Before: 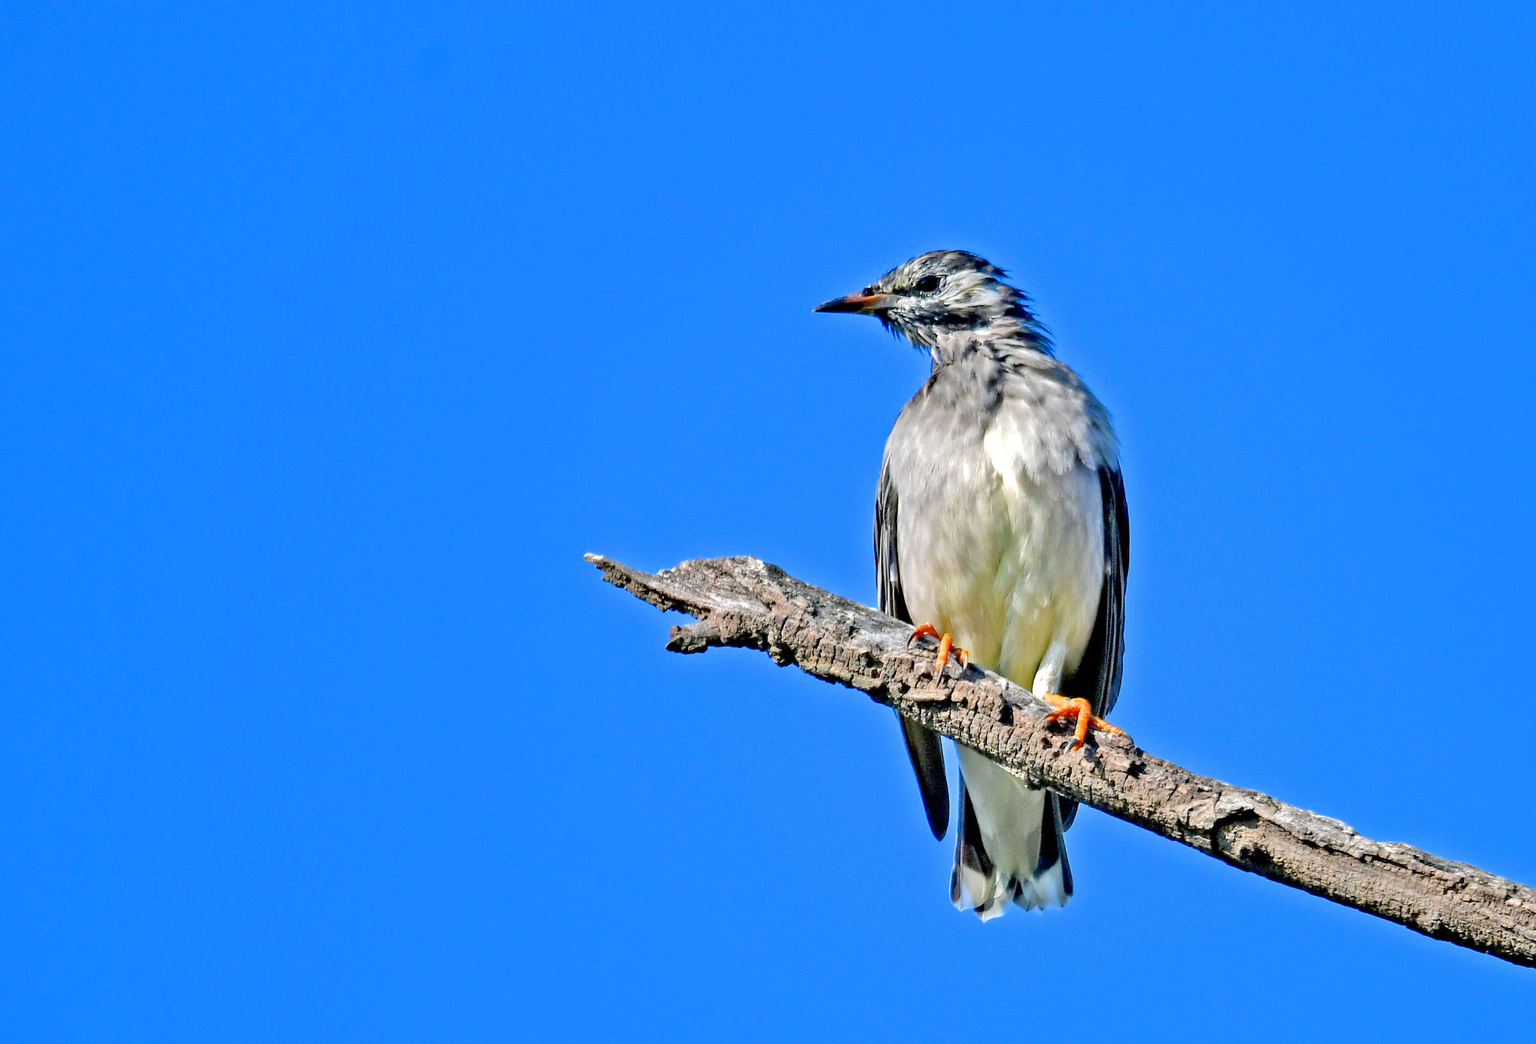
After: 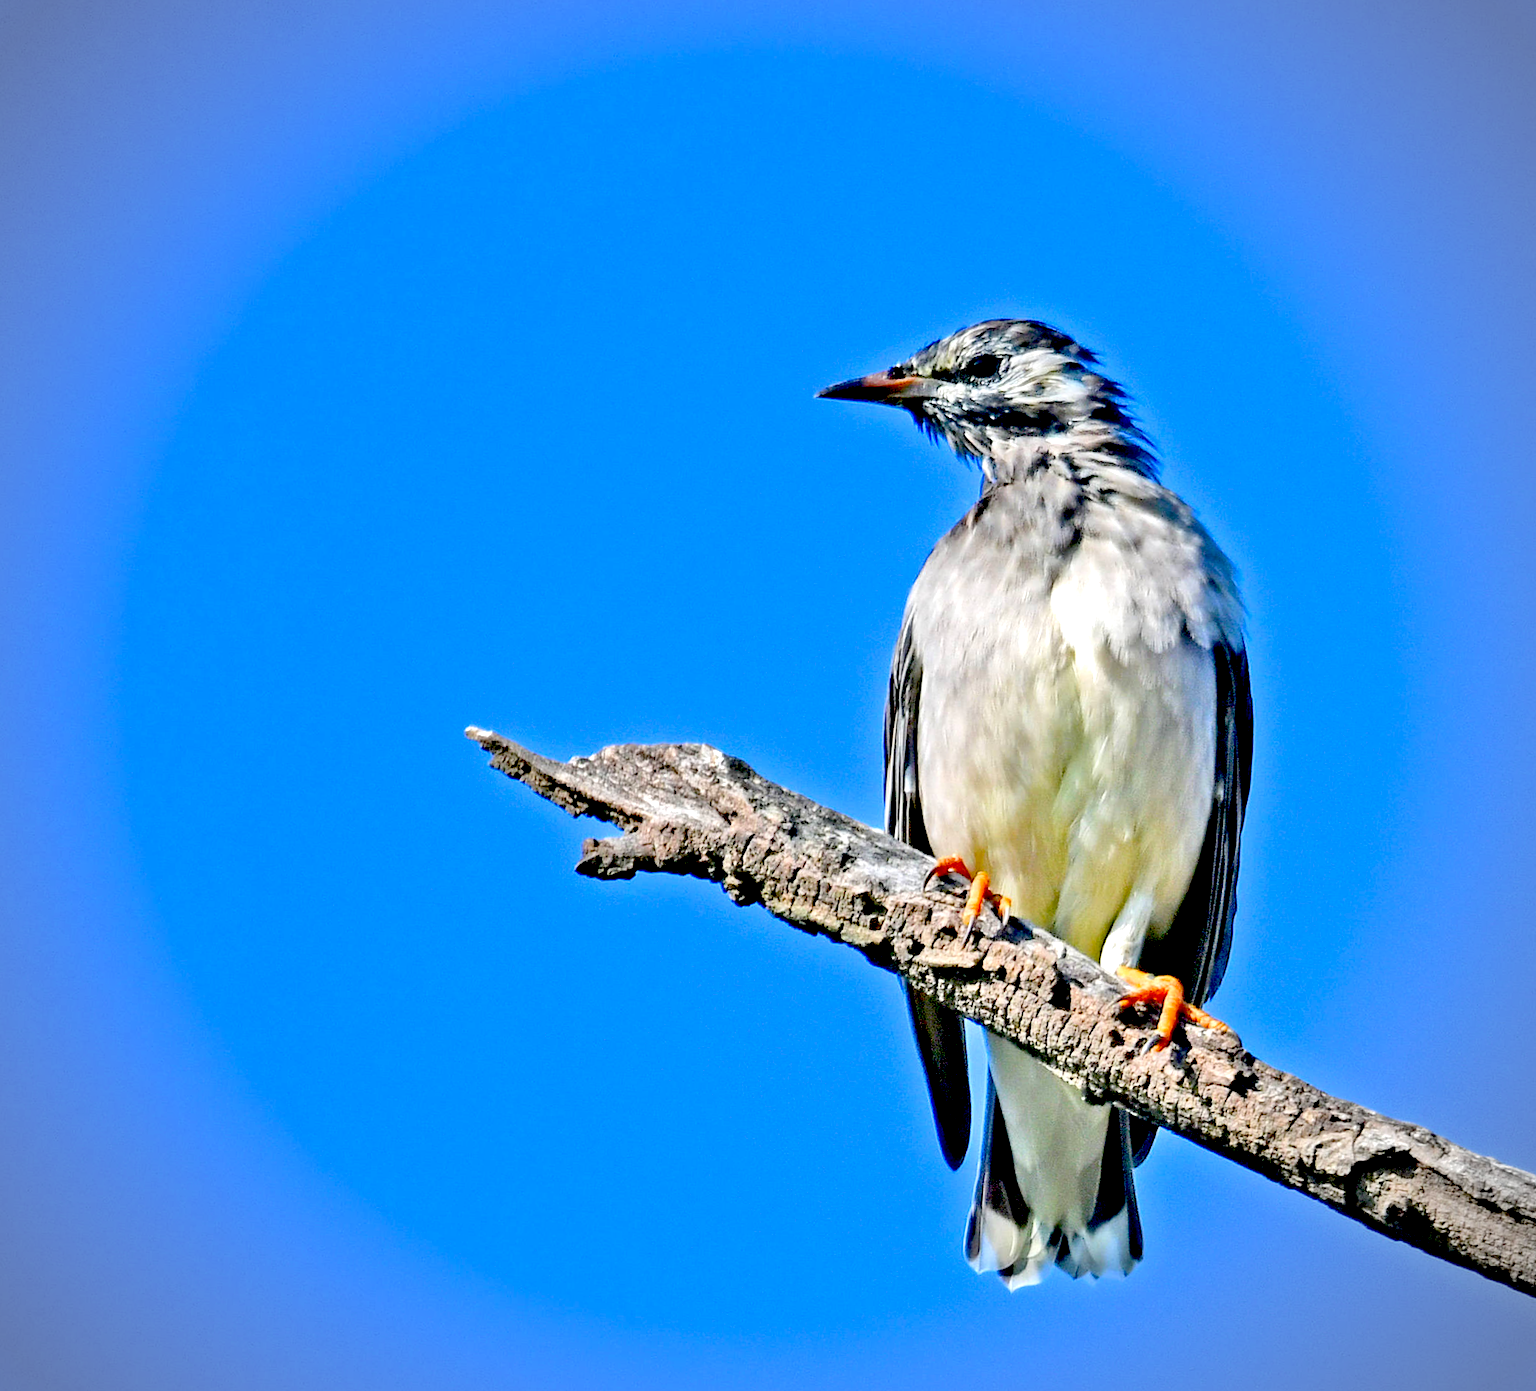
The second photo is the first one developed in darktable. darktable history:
exposure: black level correction 0.031, exposure 0.304 EV, compensate highlight preservation false
crop and rotate: angle -3.27°, left 14.277%, top 0.028%, right 10.766%, bottom 0.028%
shadows and highlights: shadows 0, highlights 40
vignetting: on, module defaults
